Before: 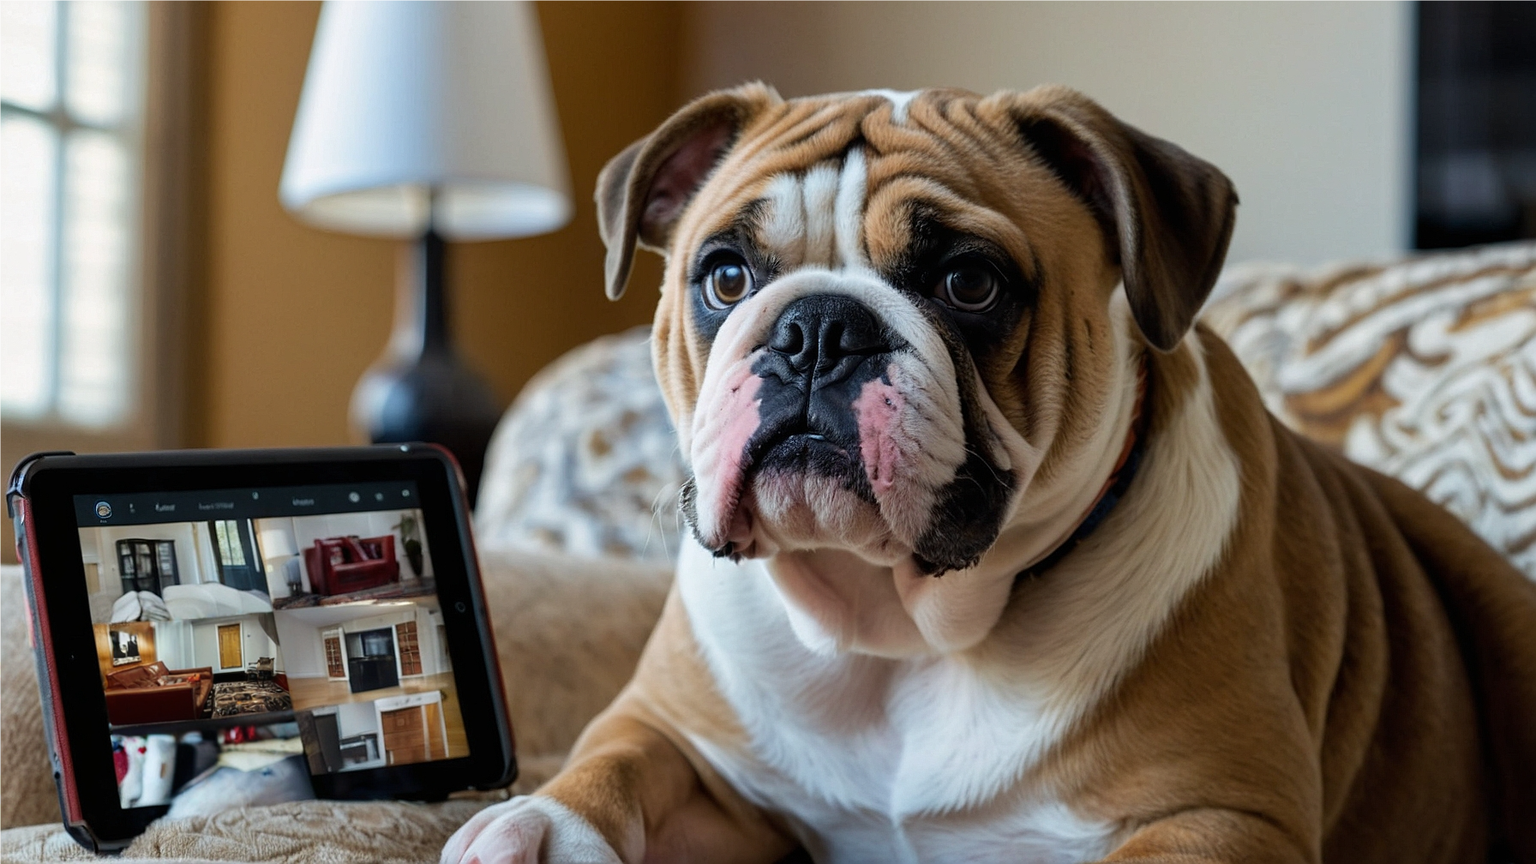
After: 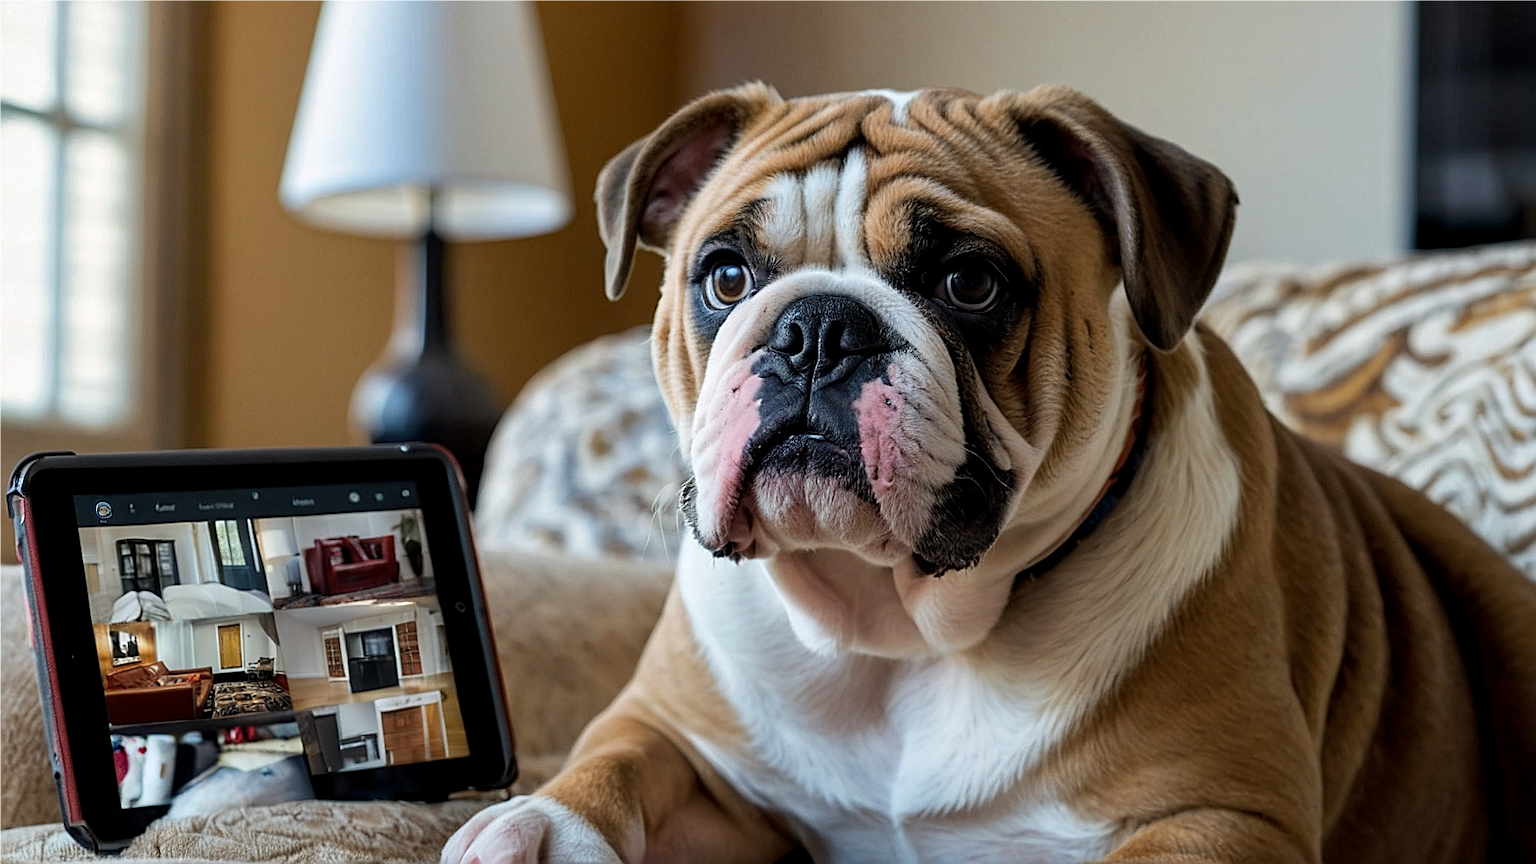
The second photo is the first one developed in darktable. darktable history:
local contrast: highlights 102%, shadows 99%, detail 119%, midtone range 0.2
sharpen: on, module defaults
